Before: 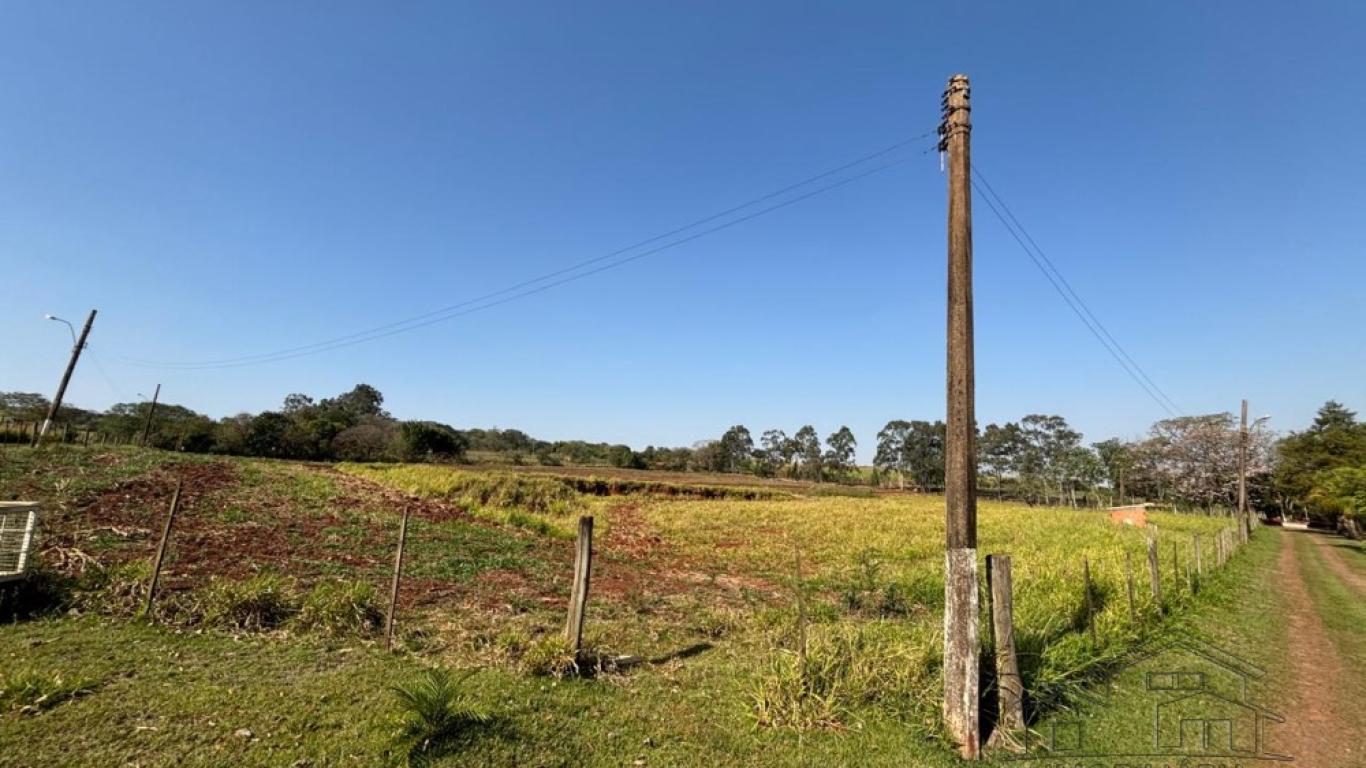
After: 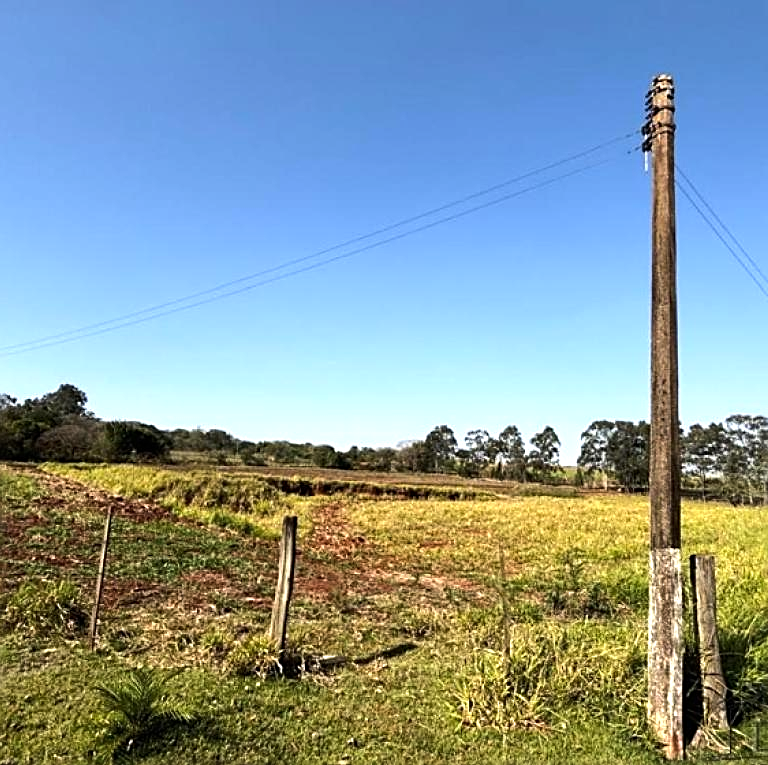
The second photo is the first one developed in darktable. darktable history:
crop: left 21.674%, right 22.086%
tone equalizer: -8 EV -0.75 EV, -7 EV -0.7 EV, -6 EV -0.6 EV, -5 EV -0.4 EV, -3 EV 0.4 EV, -2 EV 0.6 EV, -1 EV 0.7 EV, +0 EV 0.75 EV, edges refinement/feathering 500, mask exposure compensation -1.57 EV, preserve details no
sharpen: on, module defaults
